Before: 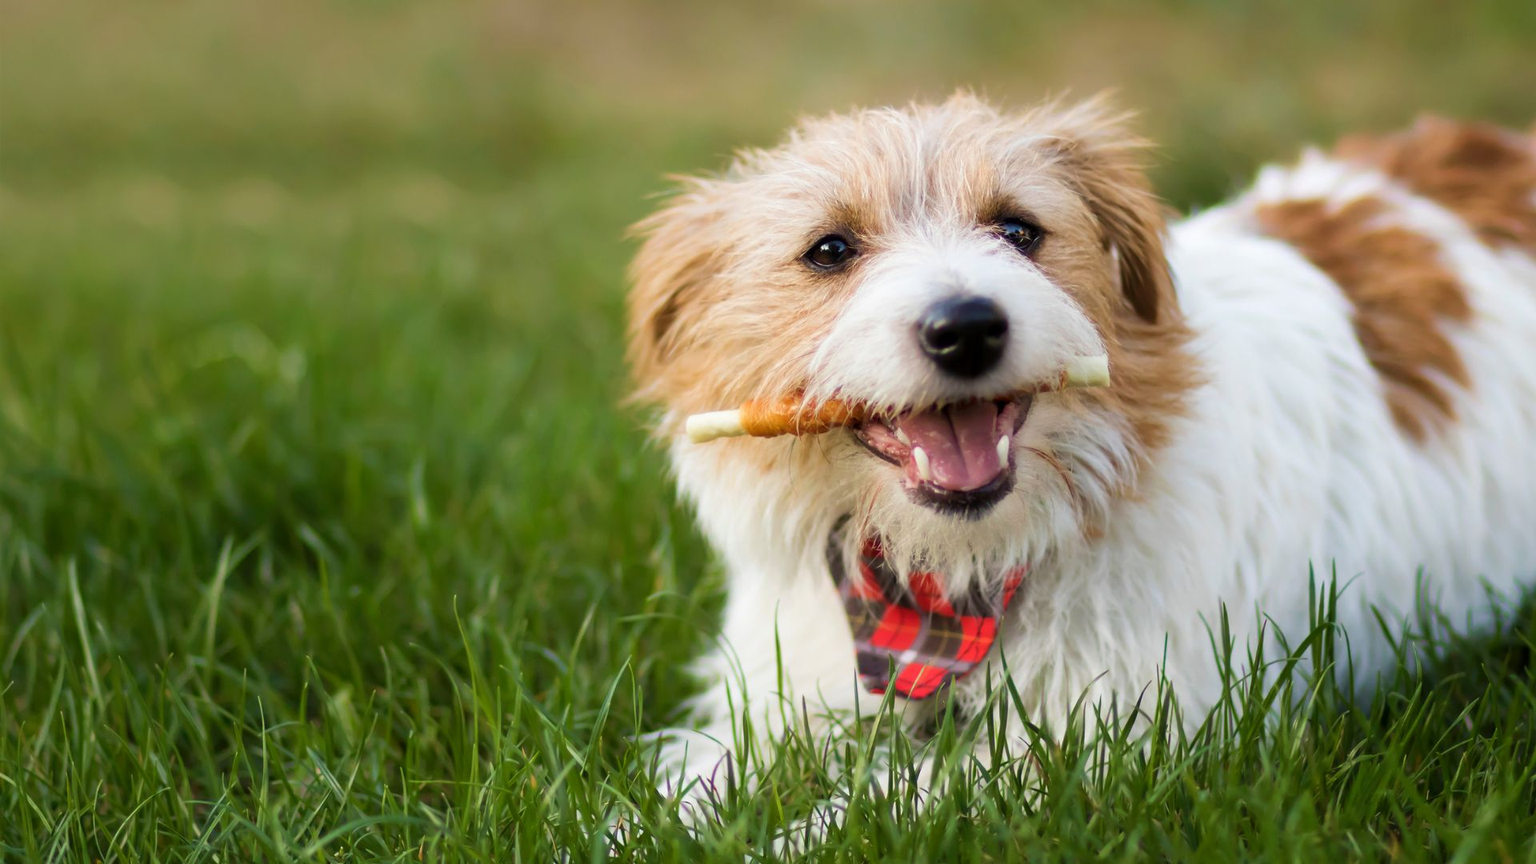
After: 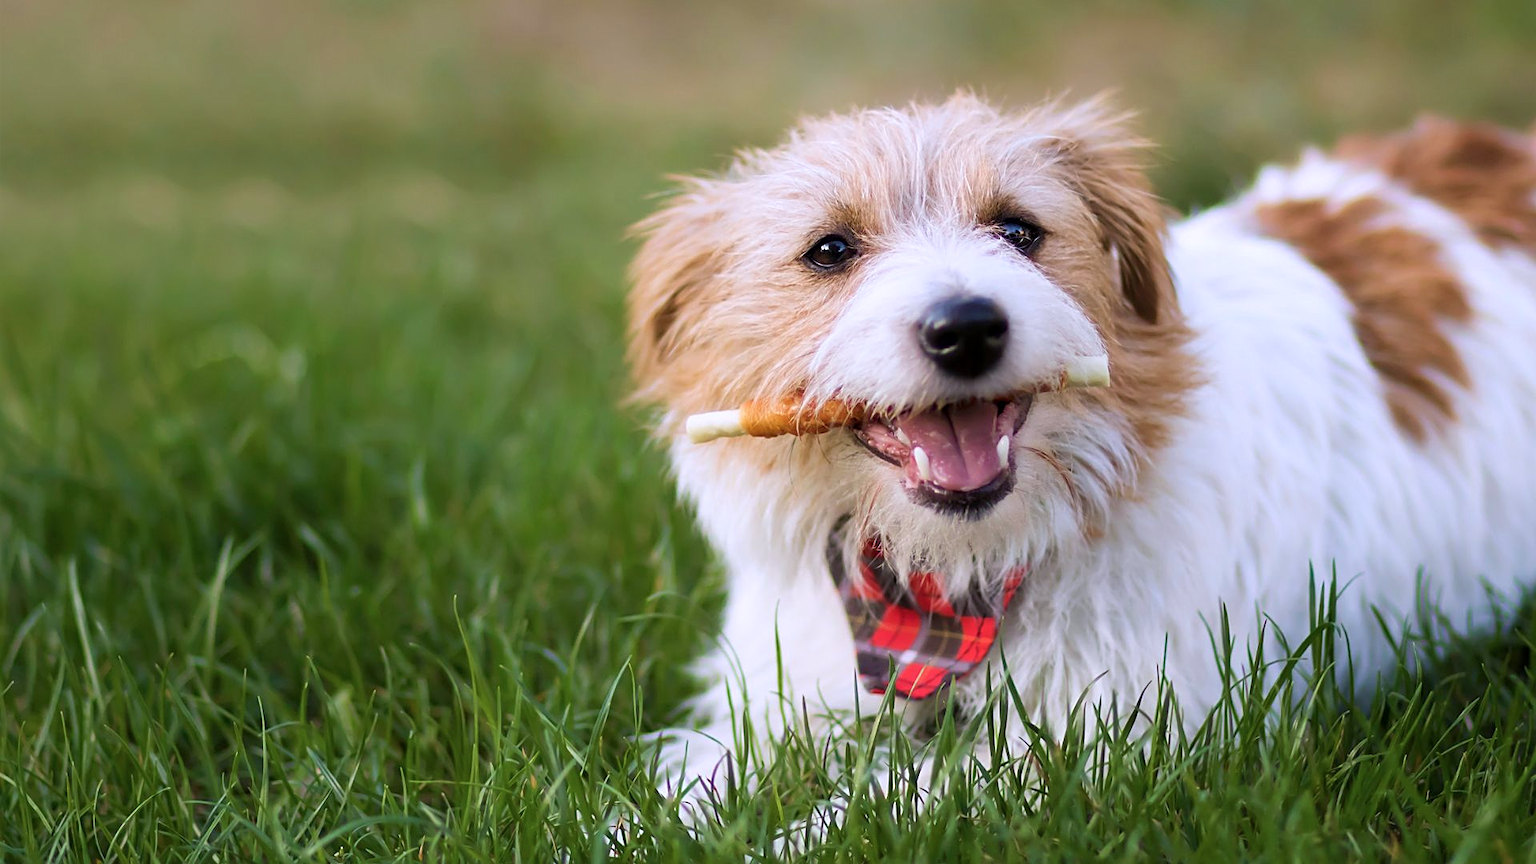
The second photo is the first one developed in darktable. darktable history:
color calibration: illuminant as shot in camera, x 0.362, y 0.385, temperature 4543.36 K
sharpen: on, module defaults
